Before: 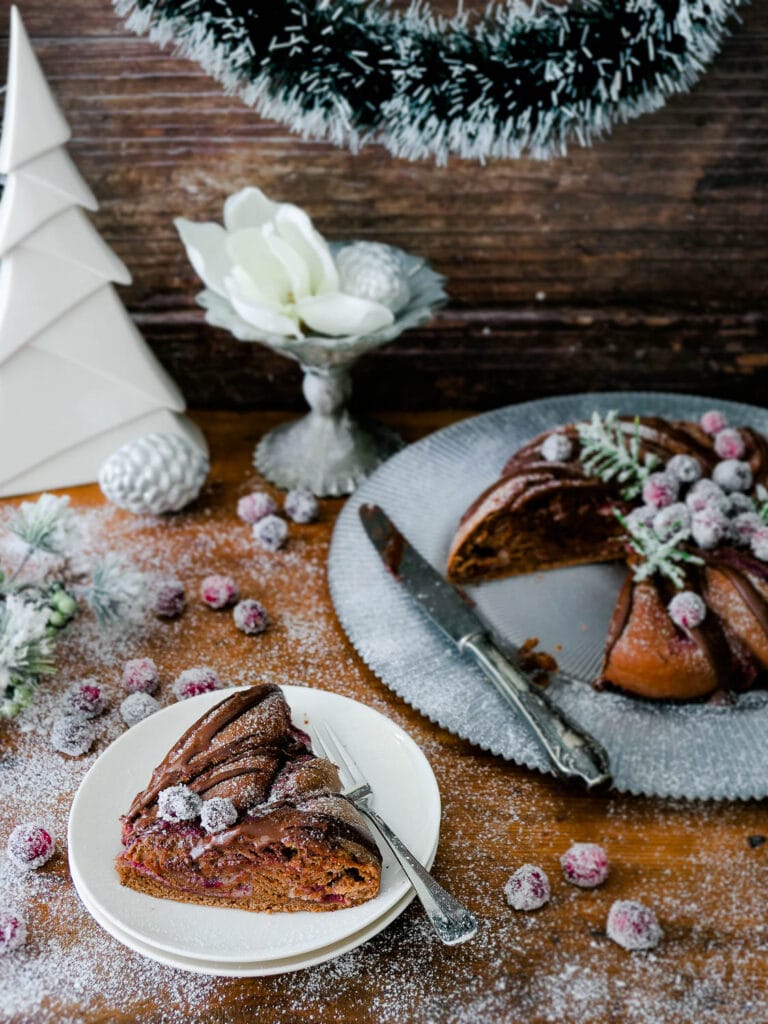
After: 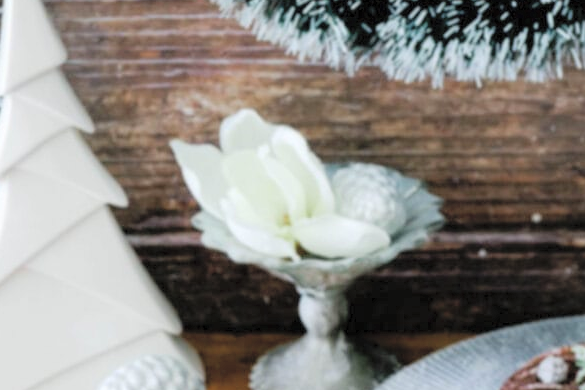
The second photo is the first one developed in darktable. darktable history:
crop: left 0.579%, top 7.627%, right 23.167%, bottom 54.275%
contrast brightness saturation: brightness 0.28
